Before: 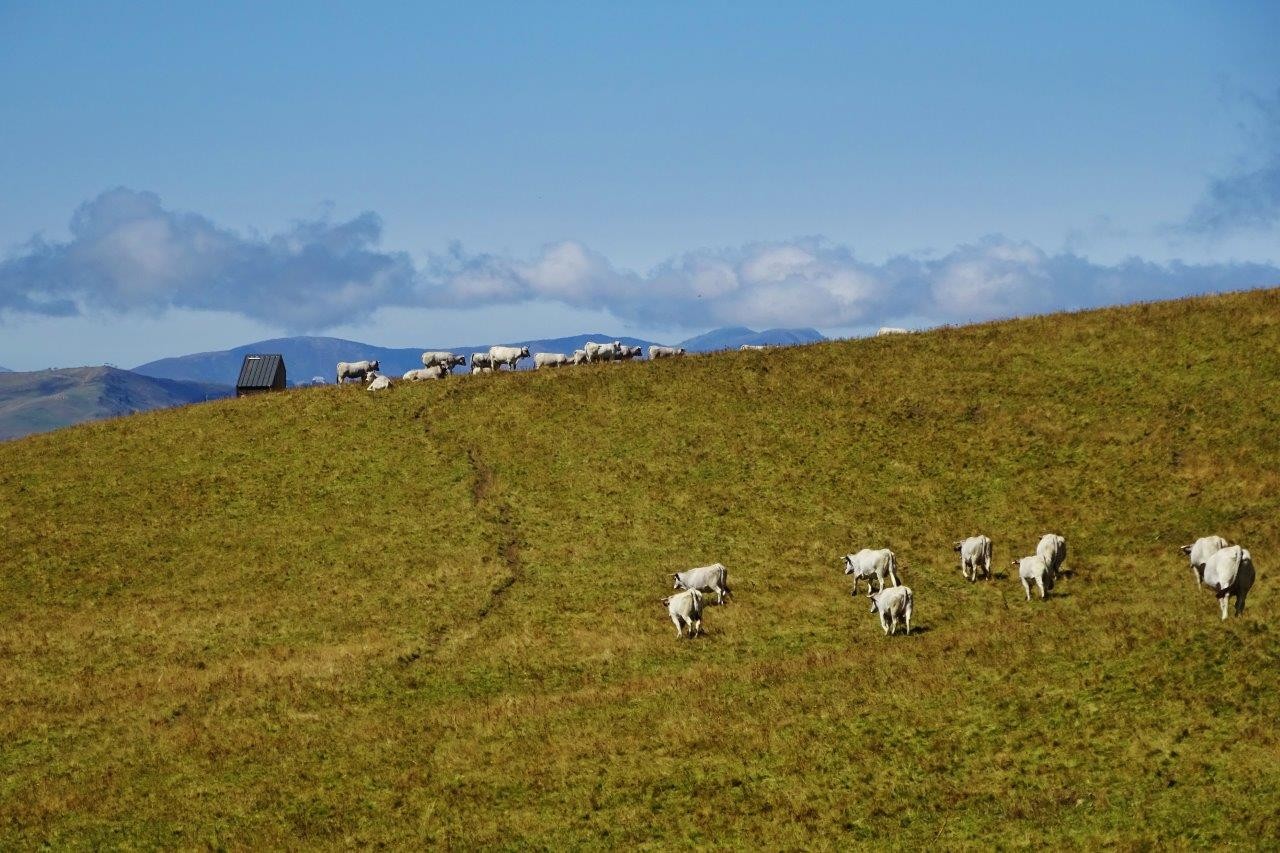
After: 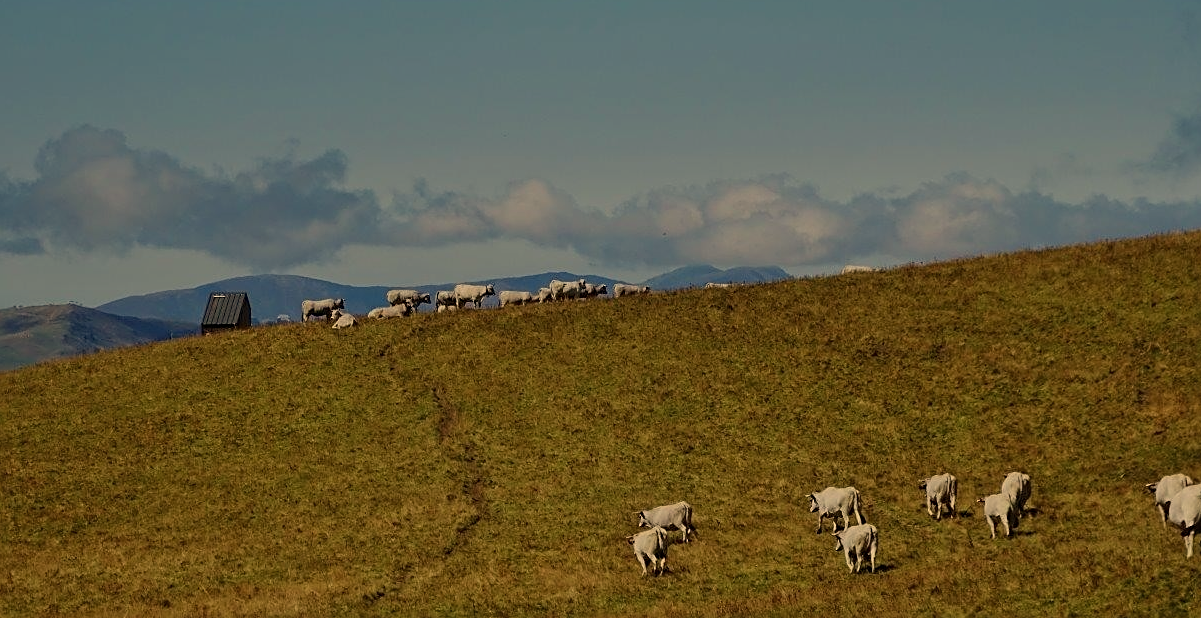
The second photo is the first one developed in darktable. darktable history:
shadows and highlights: white point adjustment -3.64, highlights -63.34, highlights color adjustment 42%, soften with gaussian
exposure: exposure -1 EV, compensate highlight preservation false
white balance: red 1.138, green 0.996, blue 0.812
crop: left 2.737%, top 7.287%, right 3.421%, bottom 20.179%
sharpen: on, module defaults
